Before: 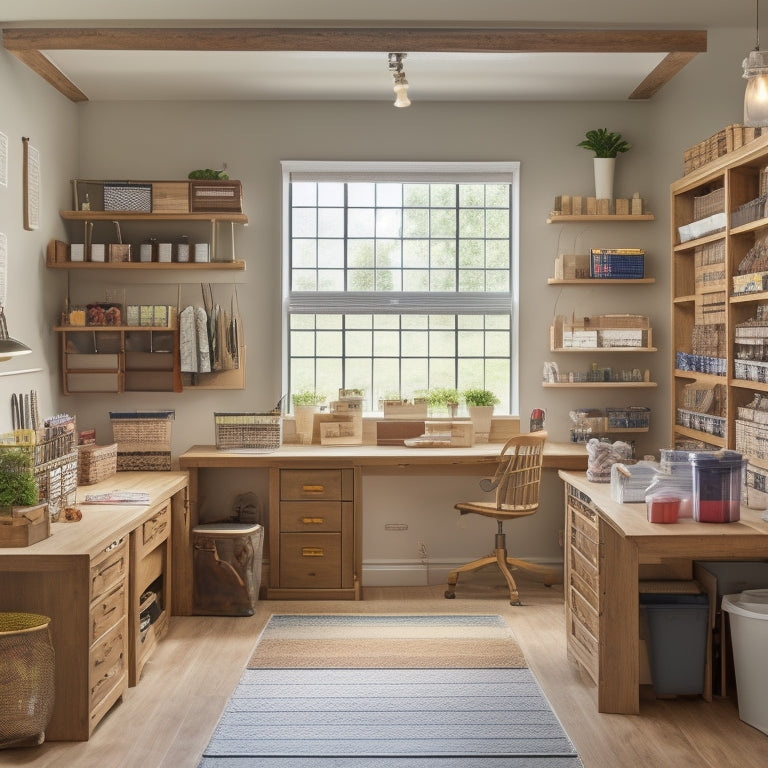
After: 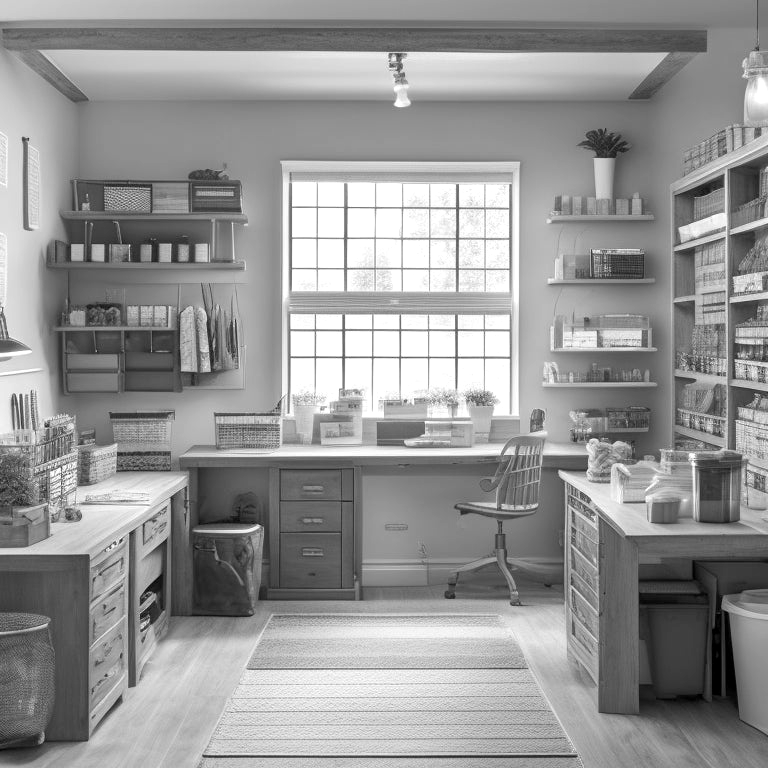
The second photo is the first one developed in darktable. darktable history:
exposure: black level correction 0.003, exposure 0.383 EV, compensate highlight preservation false
monochrome: on, module defaults
